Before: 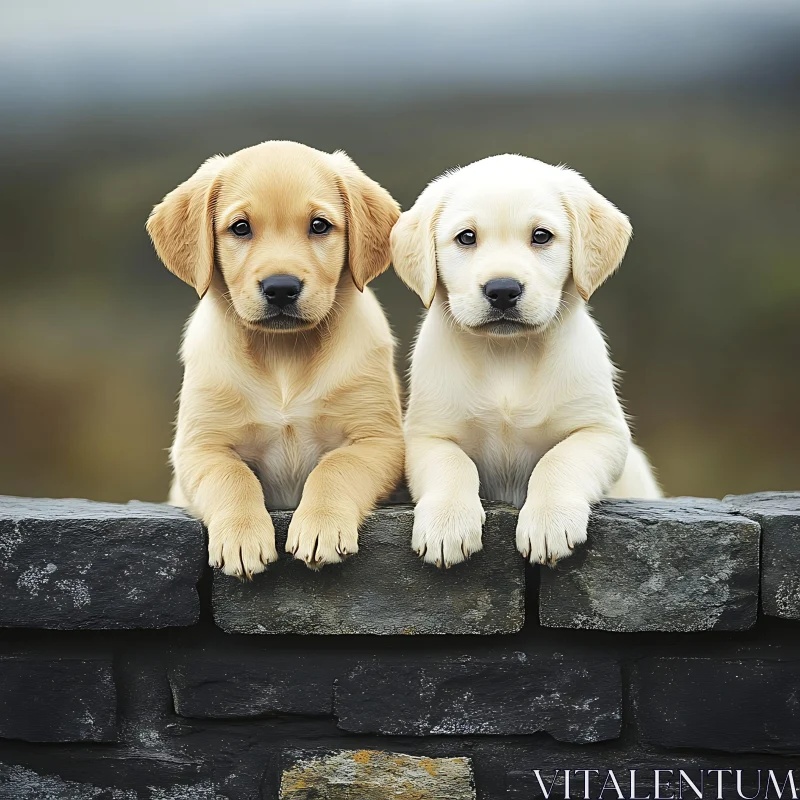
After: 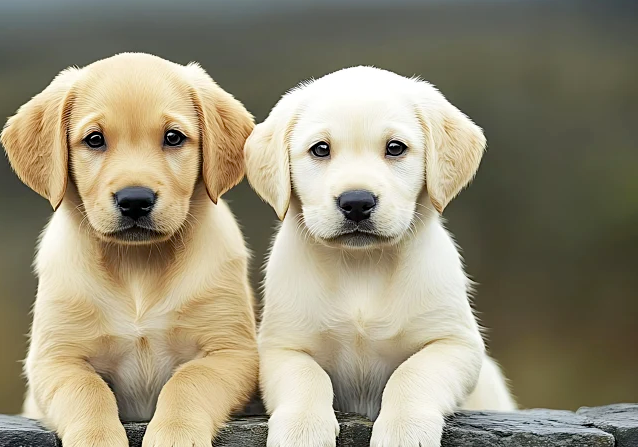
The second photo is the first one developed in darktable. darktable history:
exposure: black level correction 0.01, exposure 0.017 EV, compensate exposure bias true, compensate highlight preservation false
crop: left 18.351%, top 11.072%, right 1.783%, bottom 33.039%
